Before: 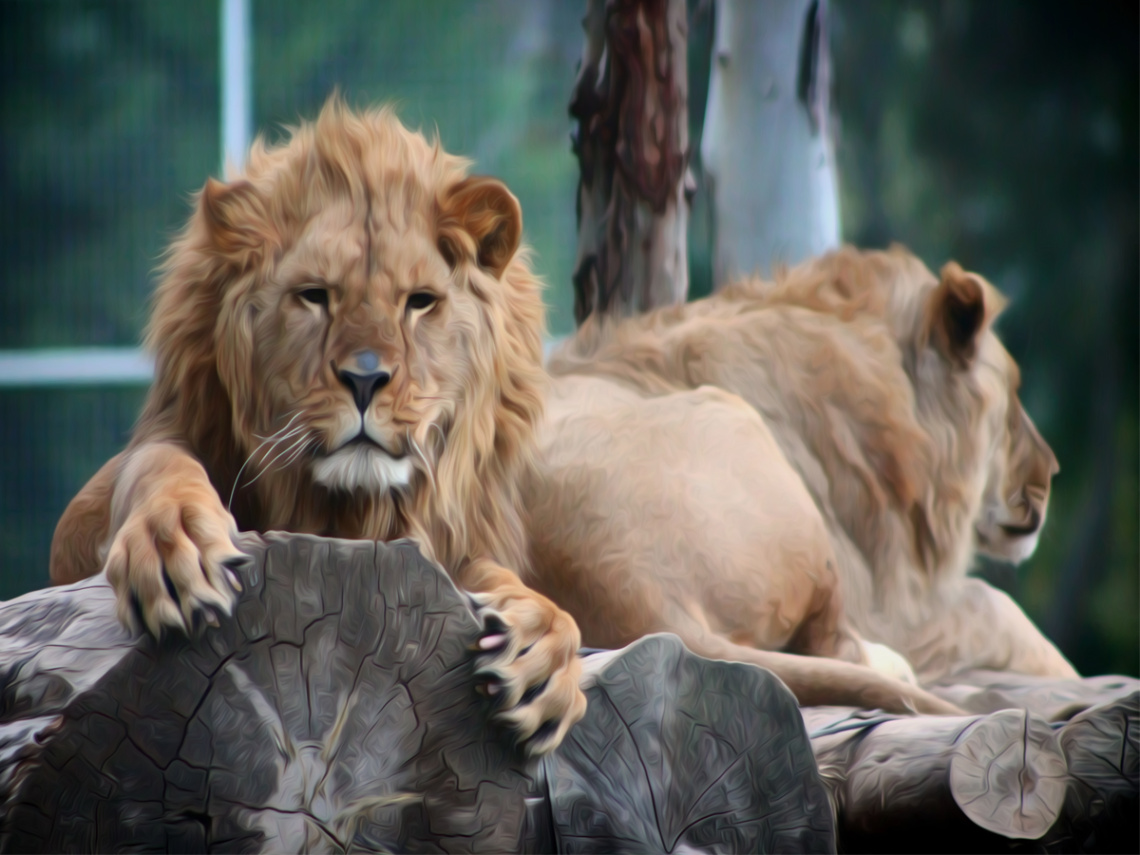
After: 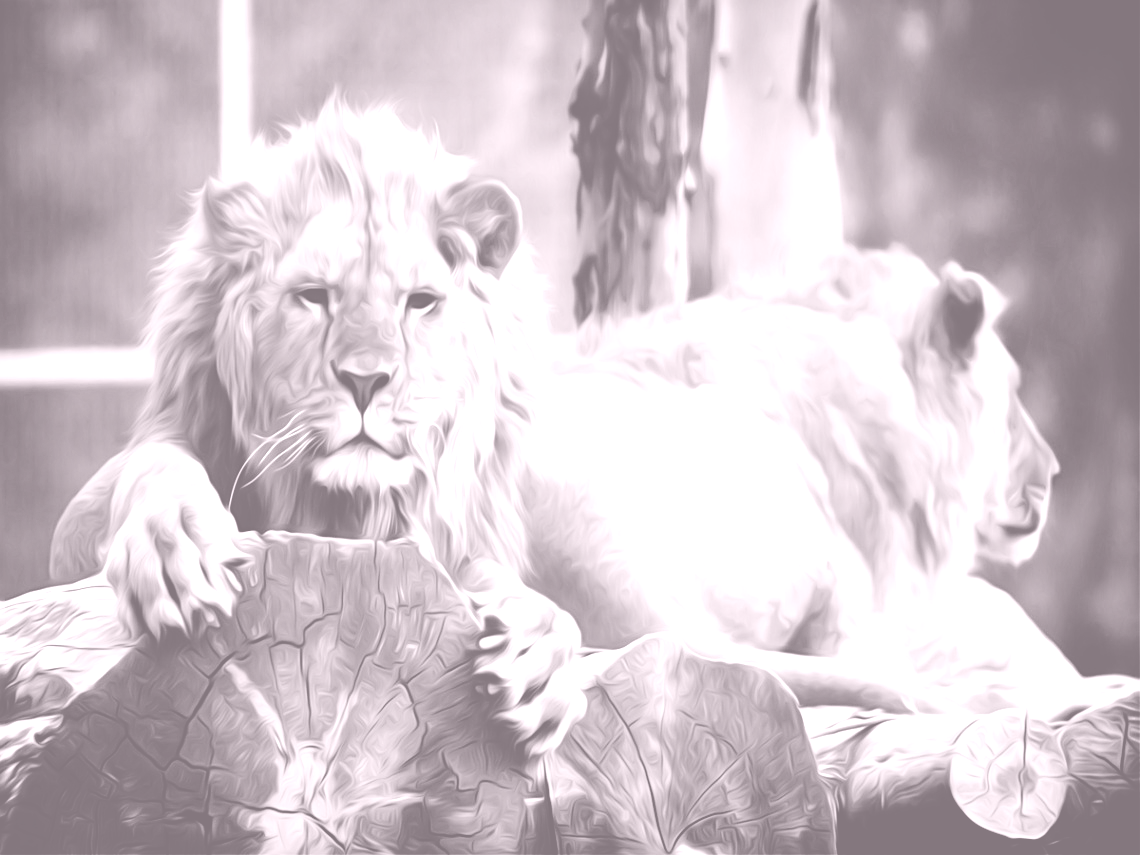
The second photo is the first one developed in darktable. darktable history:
sharpen: on, module defaults
filmic rgb: black relative exposure -7.65 EV, white relative exposure 4.56 EV, hardness 3.61
color balance rgb: perceptual saturation grading › global saturation 20%, perceptual saturation grading › highlights -25%, perceptual saturation grading › shadows 25%, global vibrance 50%
colorize: hue 25.2°, saturation 83%, source mix 82%, lightness 79%, version 1
